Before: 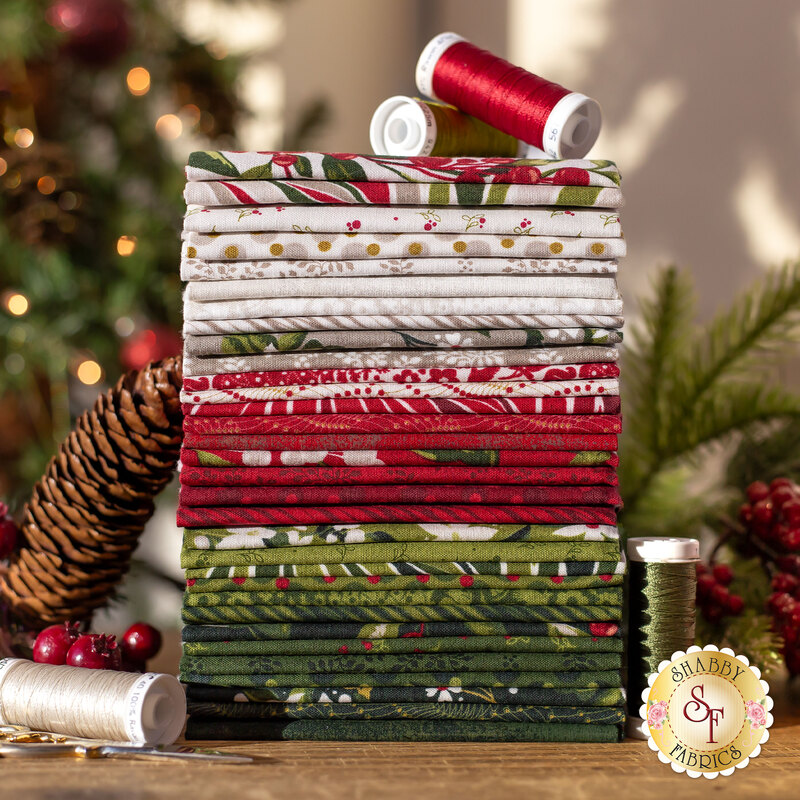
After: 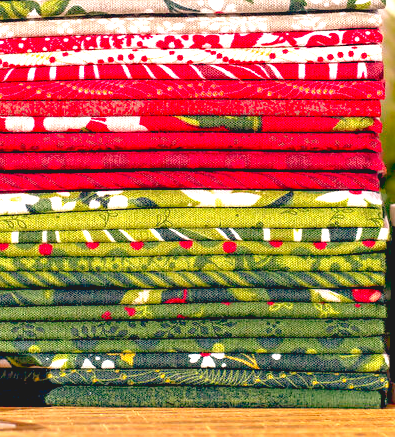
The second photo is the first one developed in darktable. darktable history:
color balance: lift [0.975, 0.993, 1, 1.015], gamma [1.1, 1, 1, 0.945], gain [1, 1.04, 1, 0.95]
crop: left 29.672%, top 41.786%, right 20.851%, bottom 3.487%
exposure: black level correction 0.001, exposure 2 EV, compensate highlight preservation false
contrast brightness saturation: contrast -0.19, saturation 0.19
